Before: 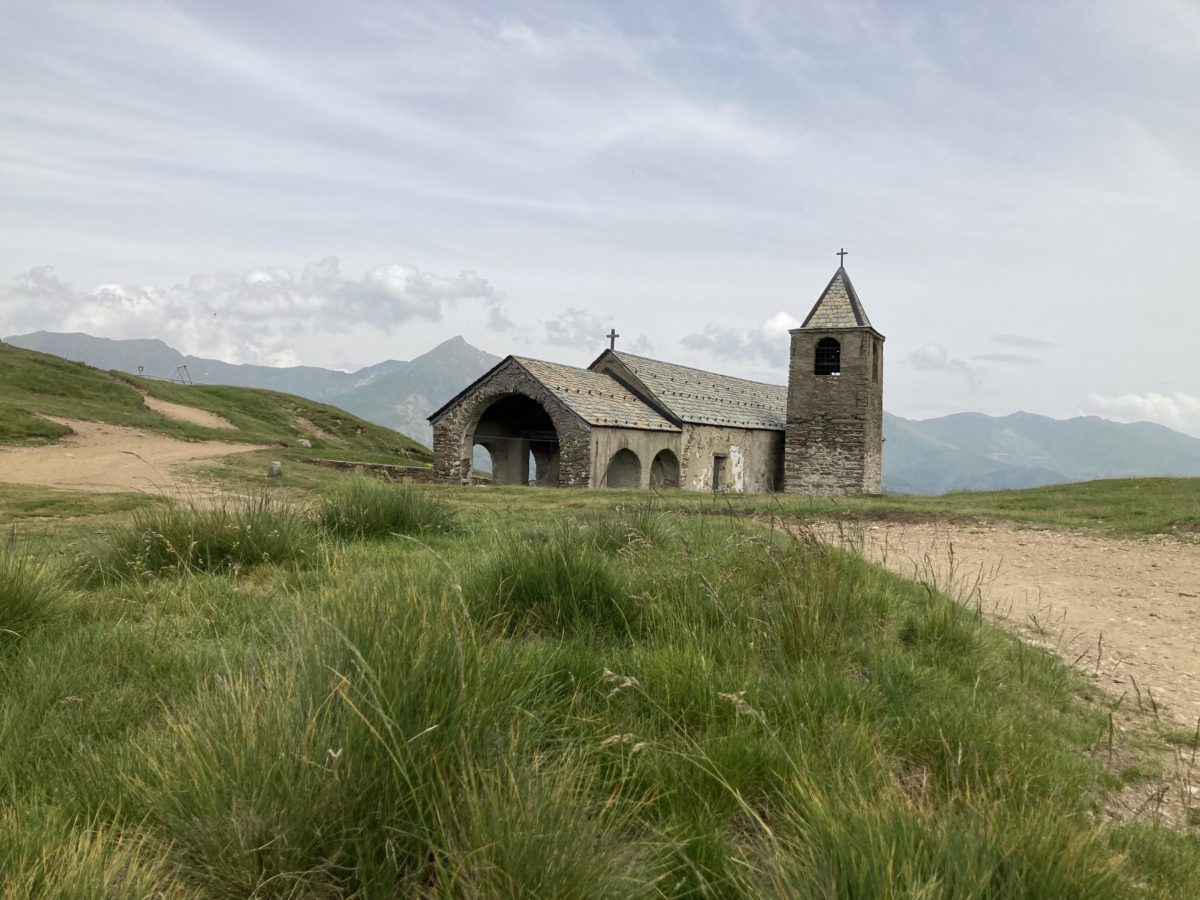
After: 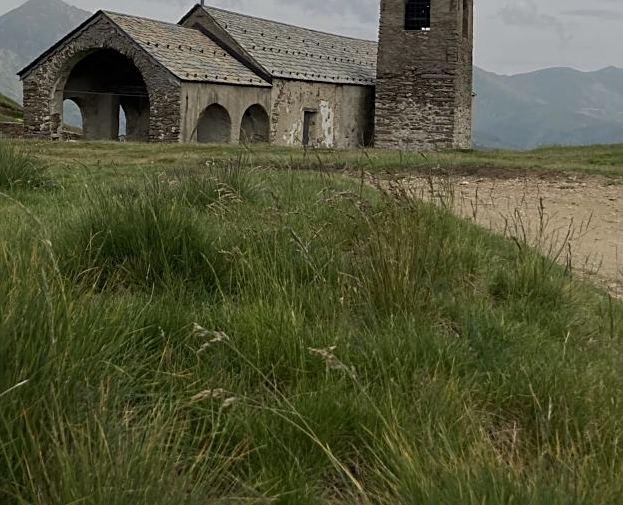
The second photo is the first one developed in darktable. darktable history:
crop: left 34.185%, top 38.44%, right 13.881%, bottom 5.34%
exposure: black level correction 0, exposure -0.728 EV, compensate highlight preservation false
sharpen: on, module defaults
